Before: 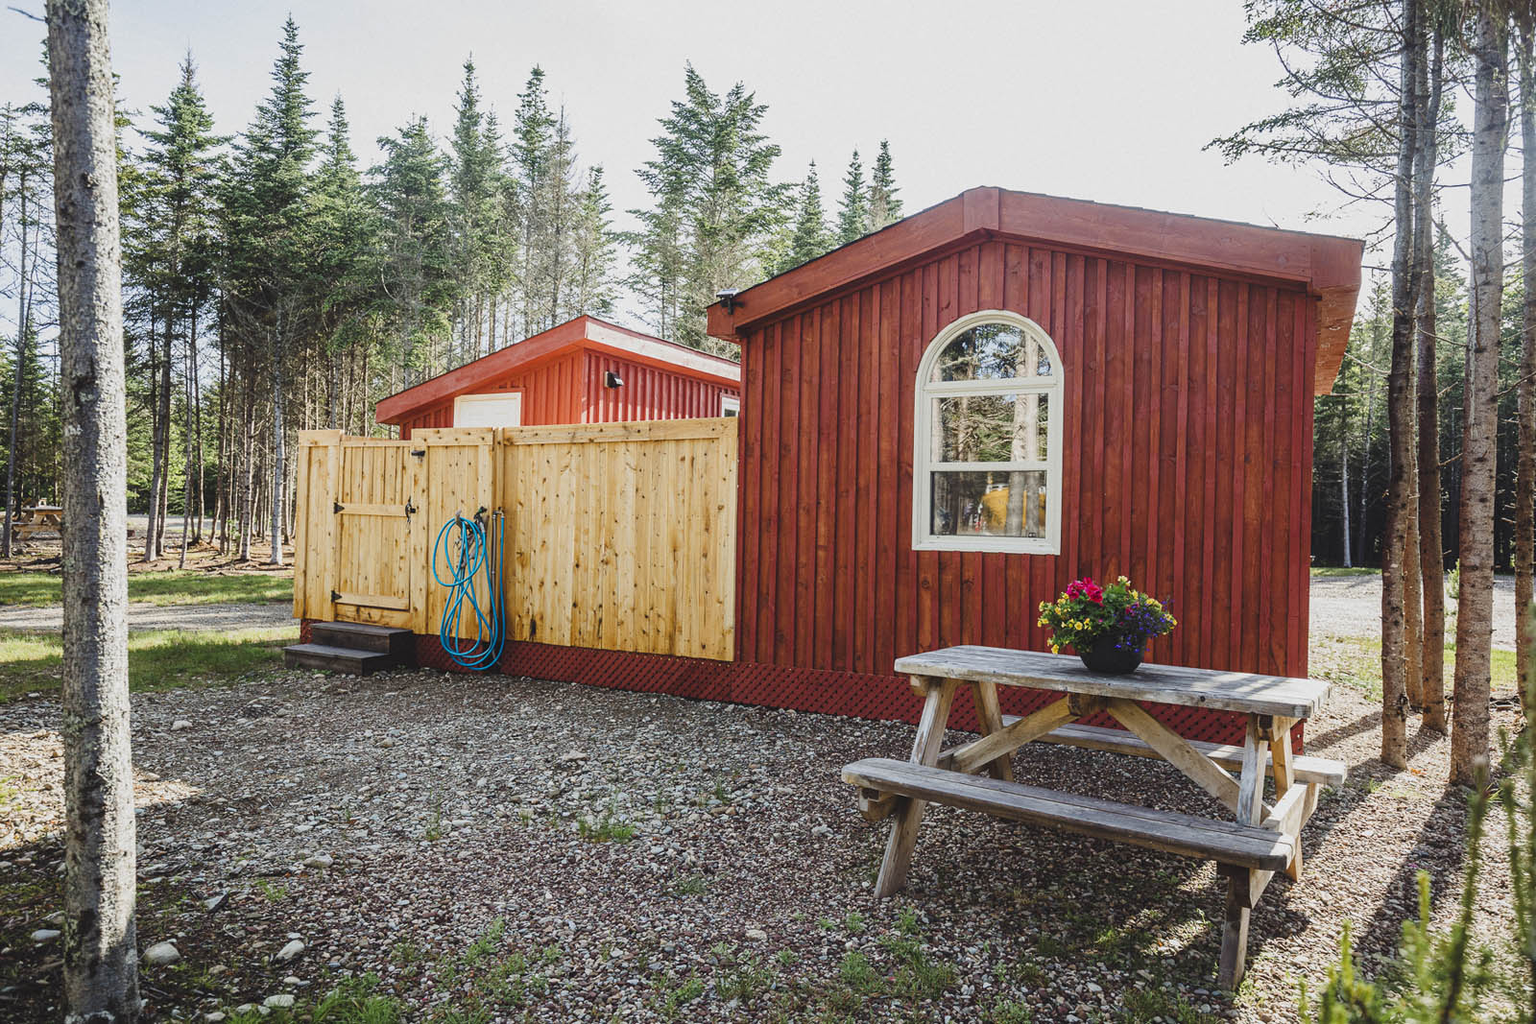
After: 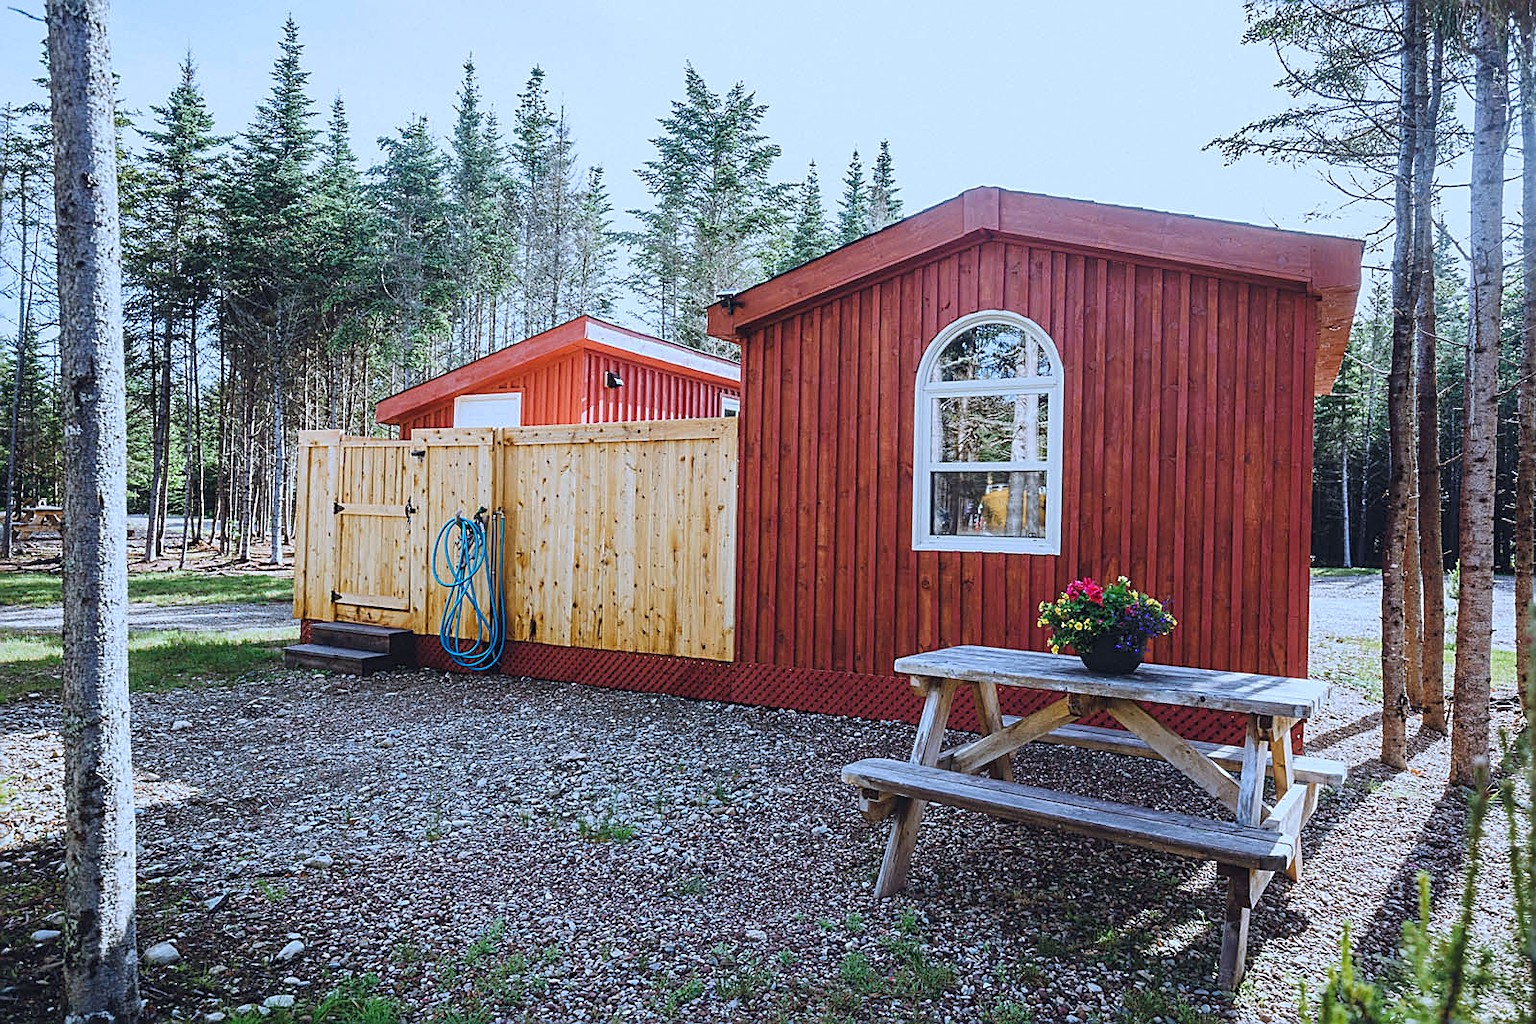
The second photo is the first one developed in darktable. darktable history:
white balance: red 0.967, blue 1.119, emerald 0.756
color calibration: illuminant custom, x 0.368, y 0.373, temperature 4330.32 K
sharpen: amount 0.6
